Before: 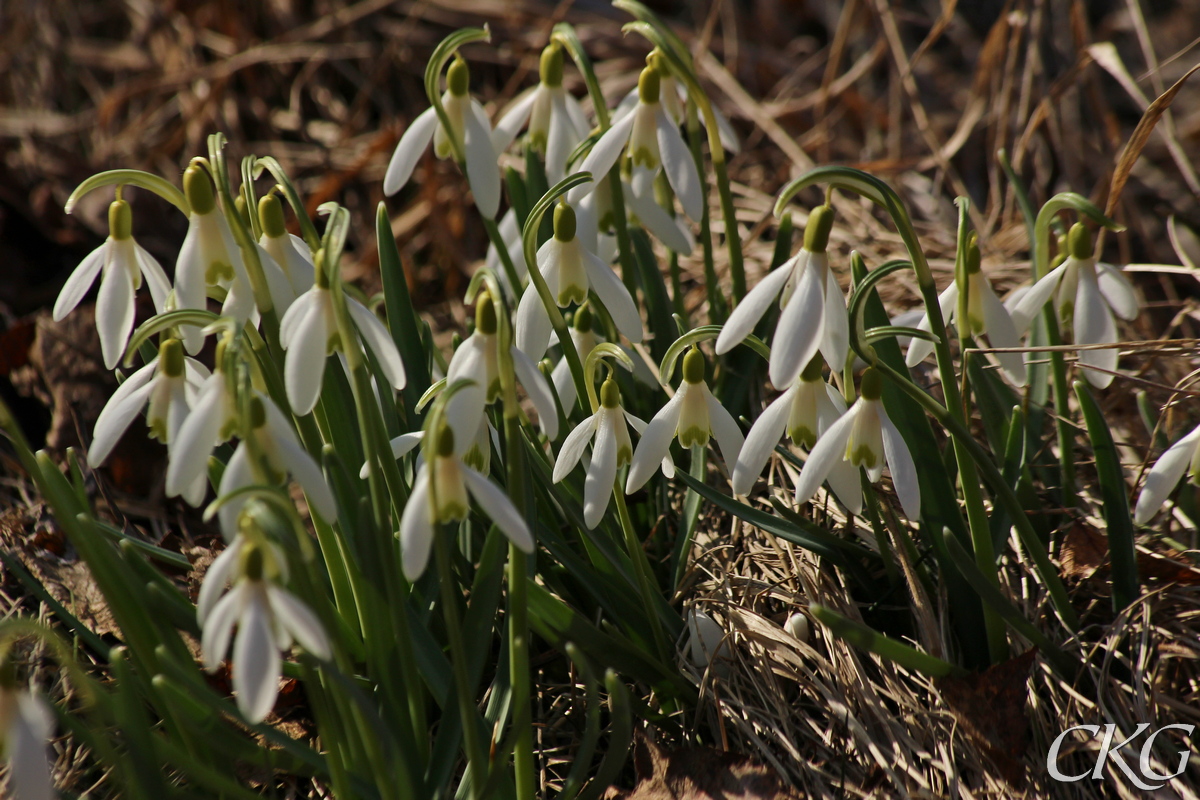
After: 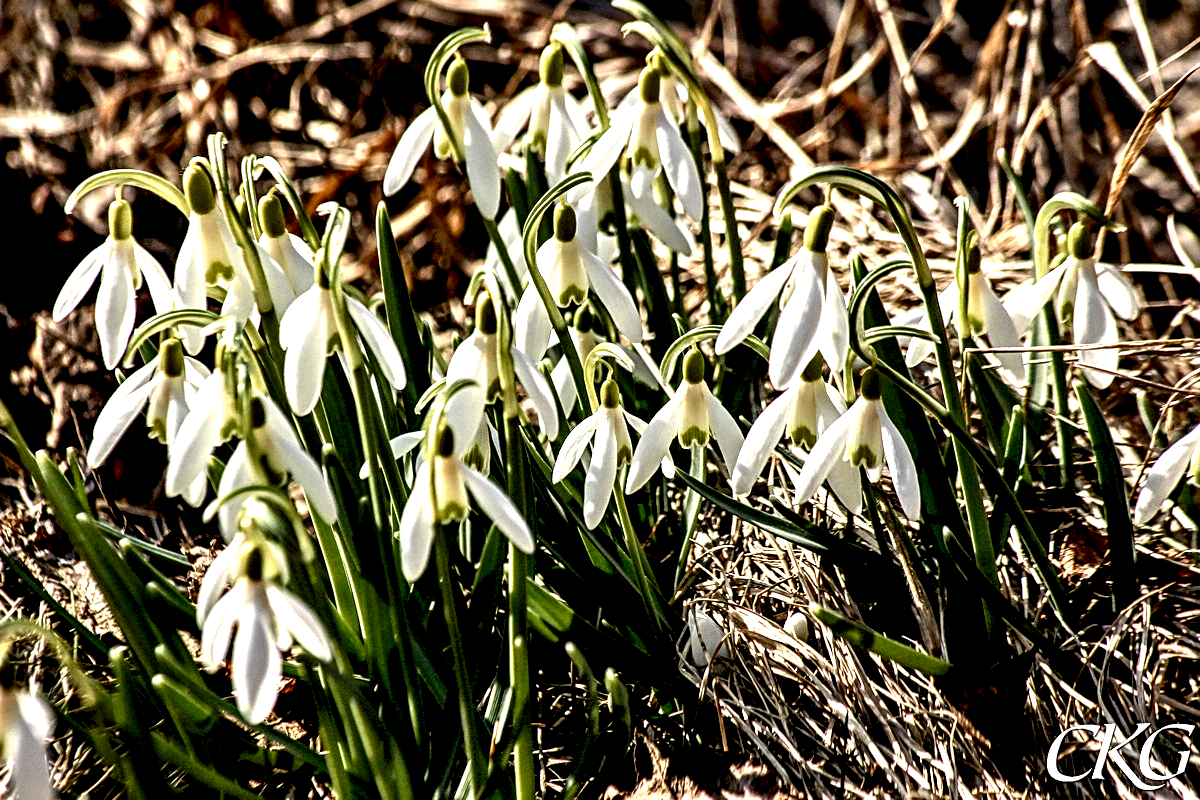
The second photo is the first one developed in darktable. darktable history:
exposure: black level correction 0.01, exposure 1 EV, compensate highlight preservation false
local contrast: highlights 116%, shadows 41%, detail 293%
sharpen: on, module defaults
